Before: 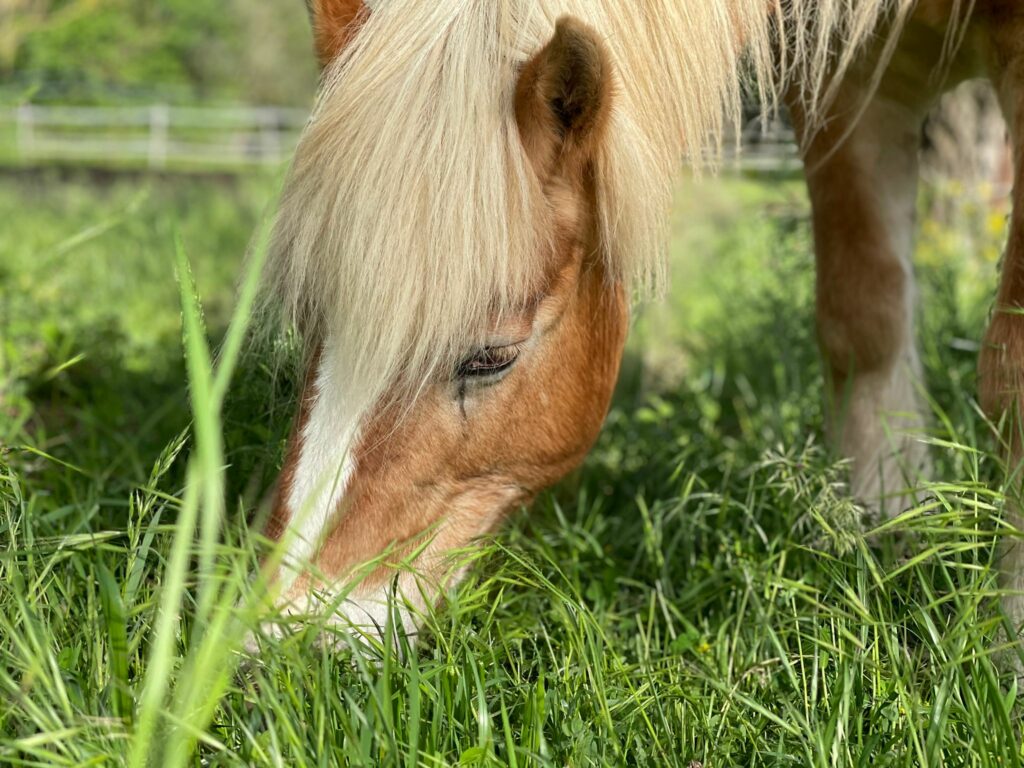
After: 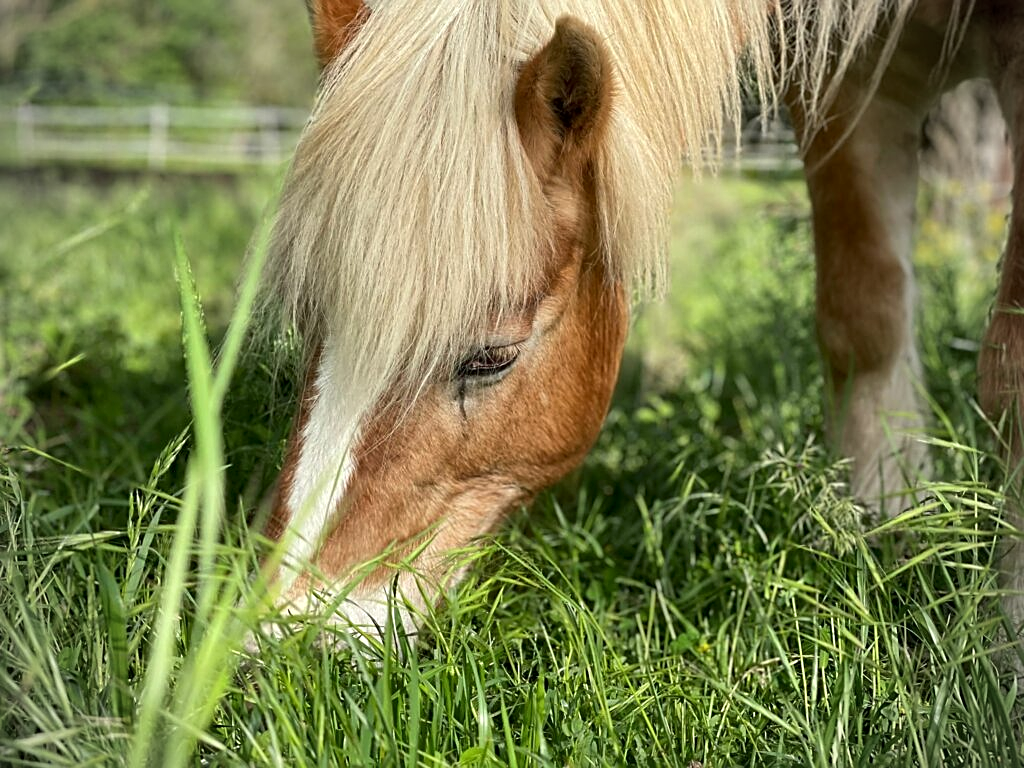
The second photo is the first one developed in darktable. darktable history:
vignetting: on, module defaults
local contrast: mode bilateral grid, contrast 20, coarseness 51, detail 128%, midtone range 0.2
sharpen: on, module defaults
